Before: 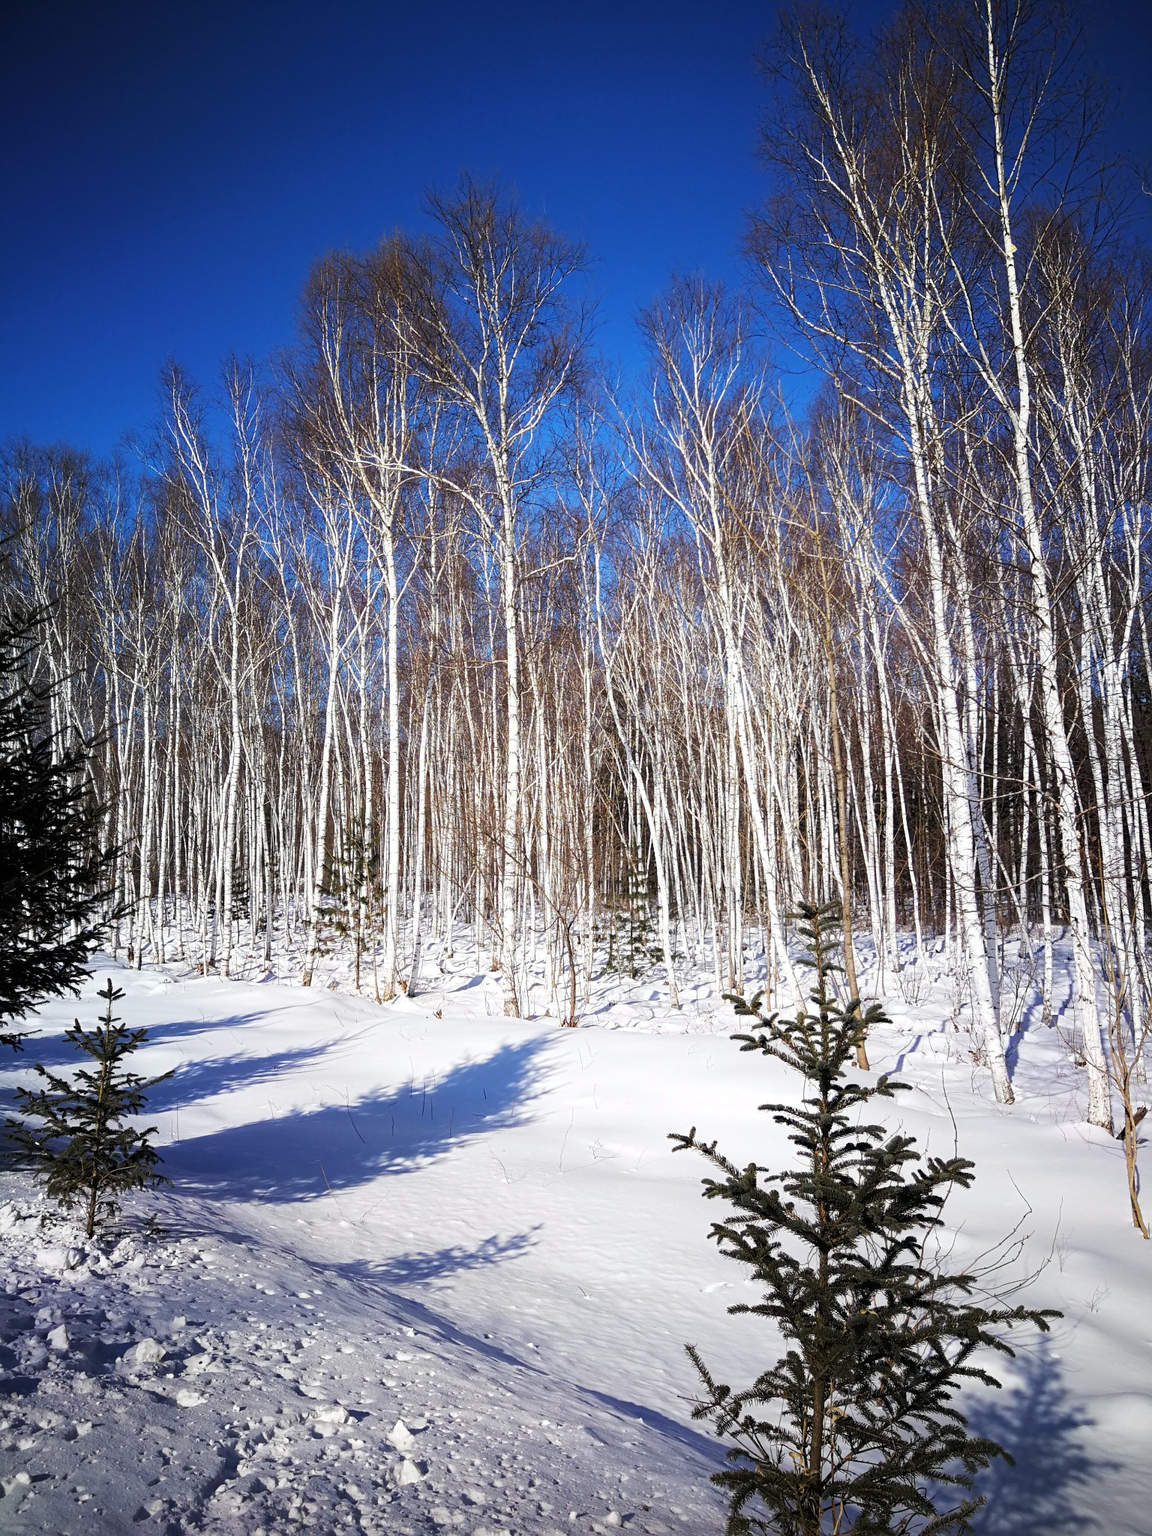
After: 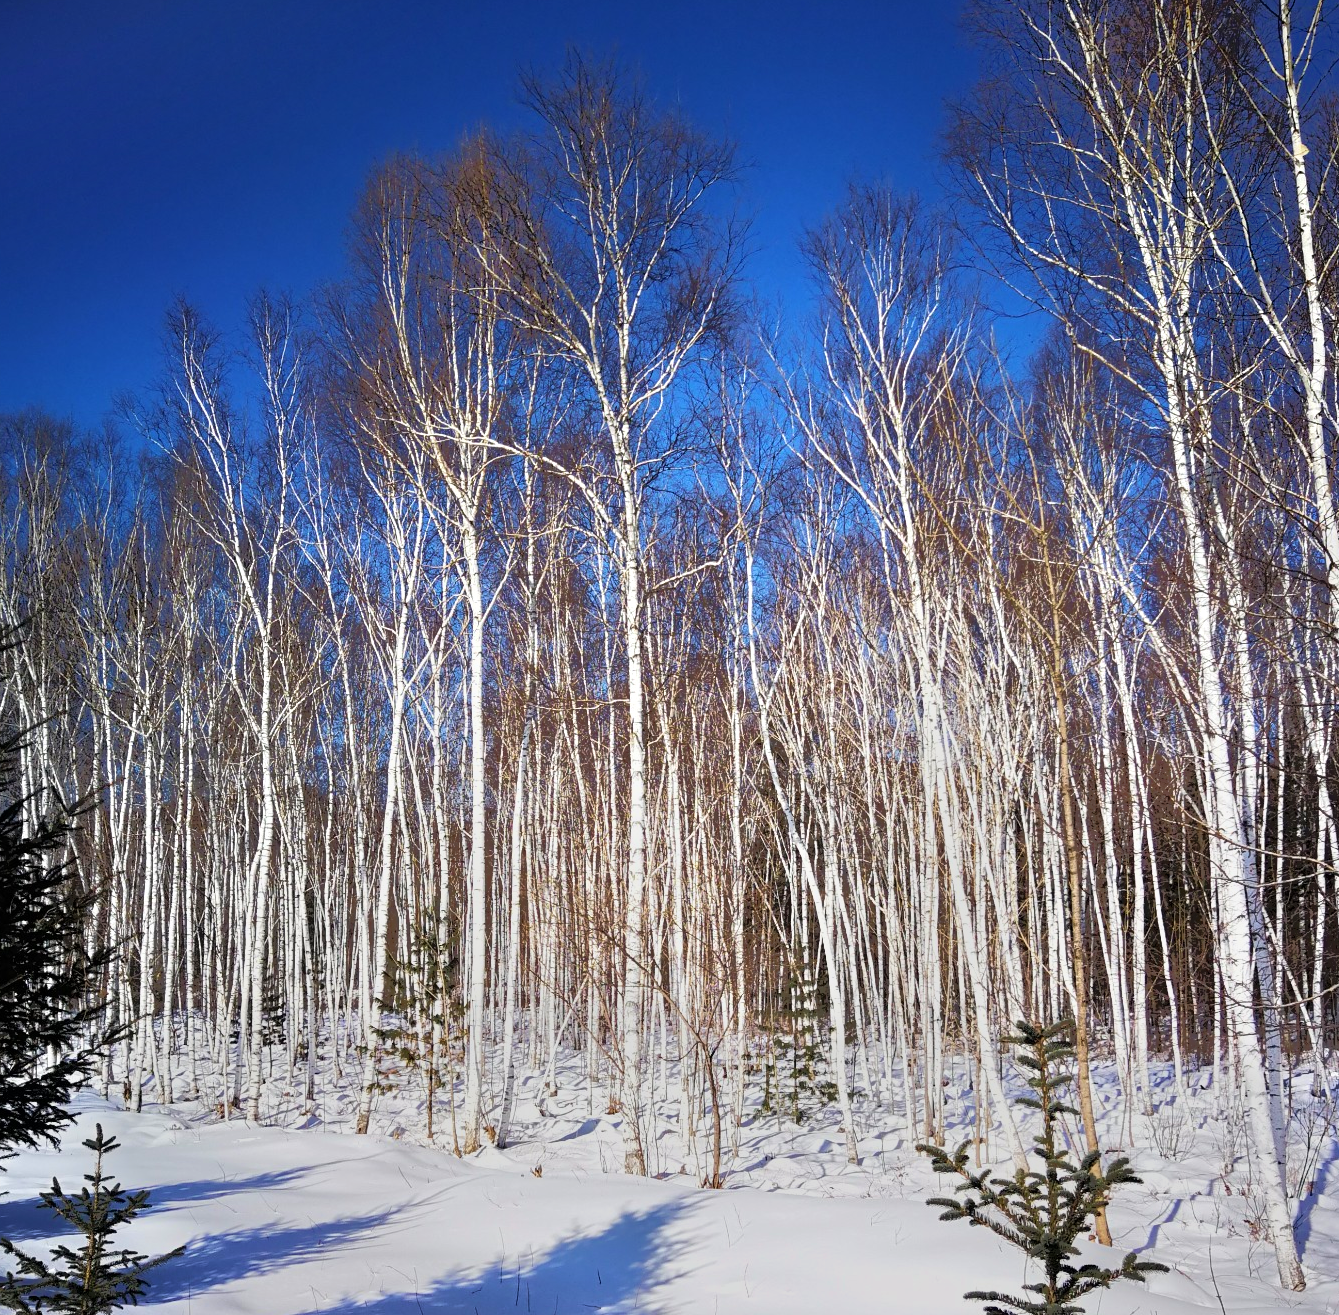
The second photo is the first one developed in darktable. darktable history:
tone equalizer: -7 EV -0.637 EV, -6 EV 1.03 EV, -5 EV -0.434 EV, -4 EV 0.426 EV, -3 EV 0.445 EV, -2 EV 0.166 EV, -1 EV -0.15 EV, +0 EV -0.419 EV
crop: left 3.118%, top 8.883%, right 9.646%, bottom 26.864%
velvia: on, module defaults
